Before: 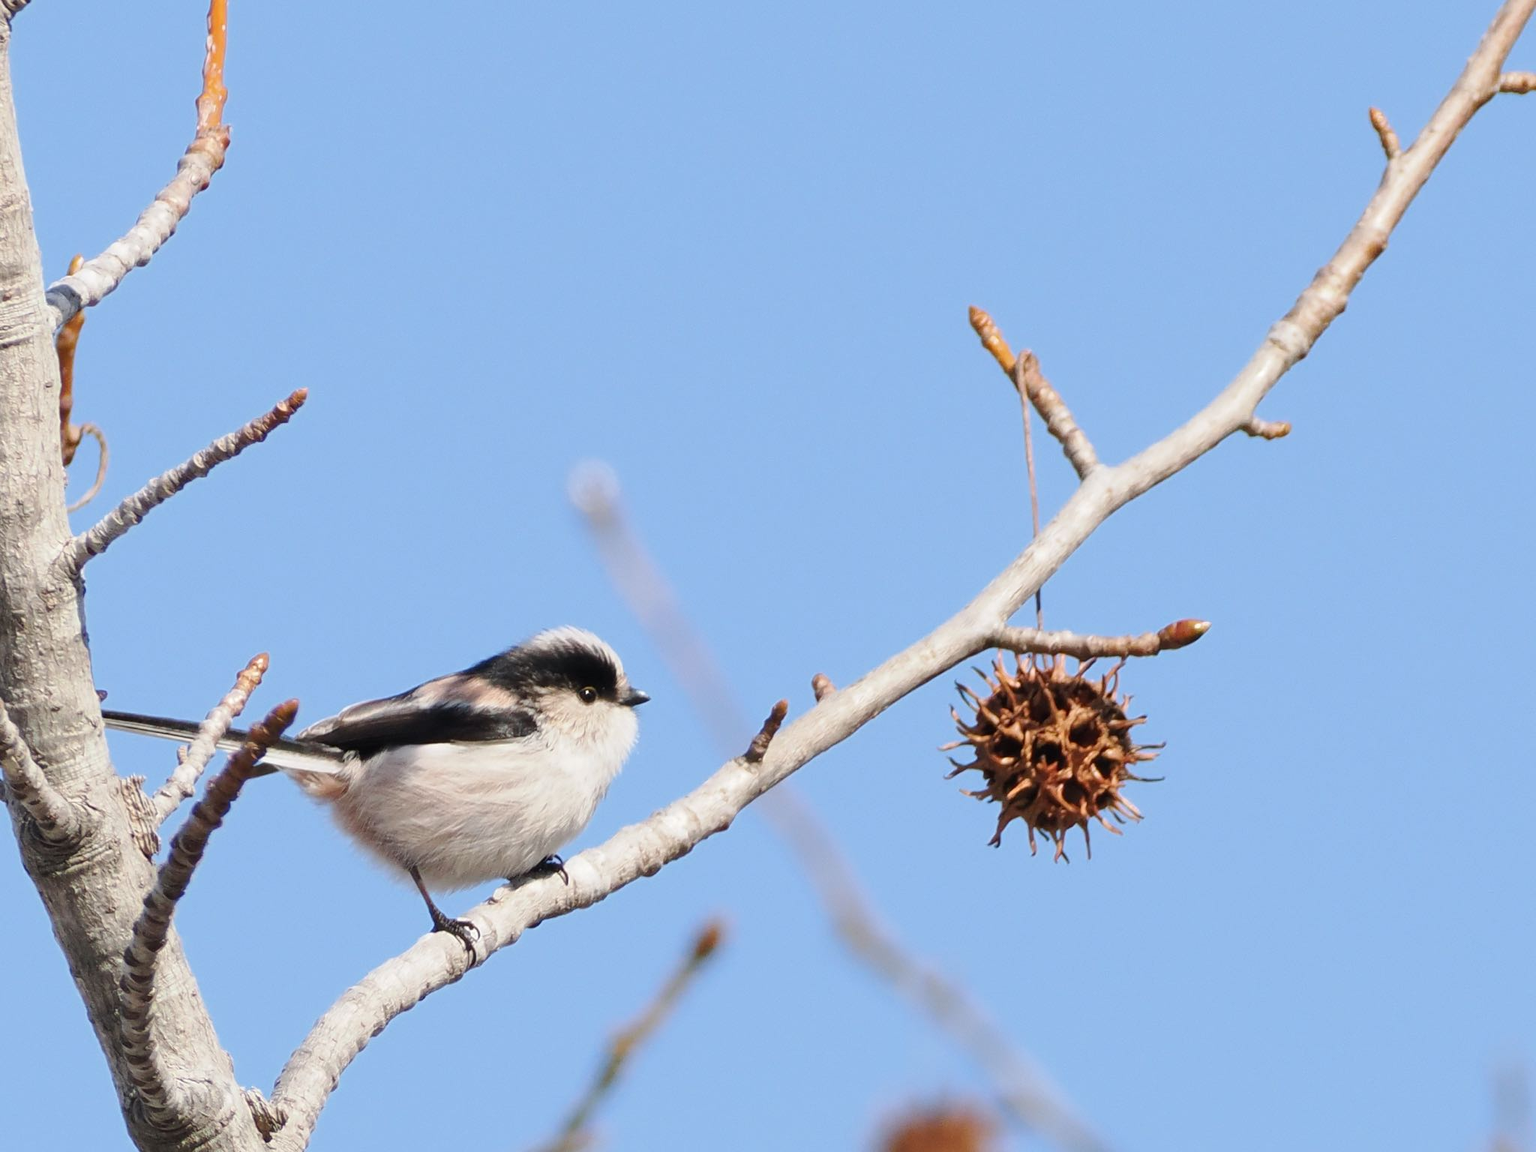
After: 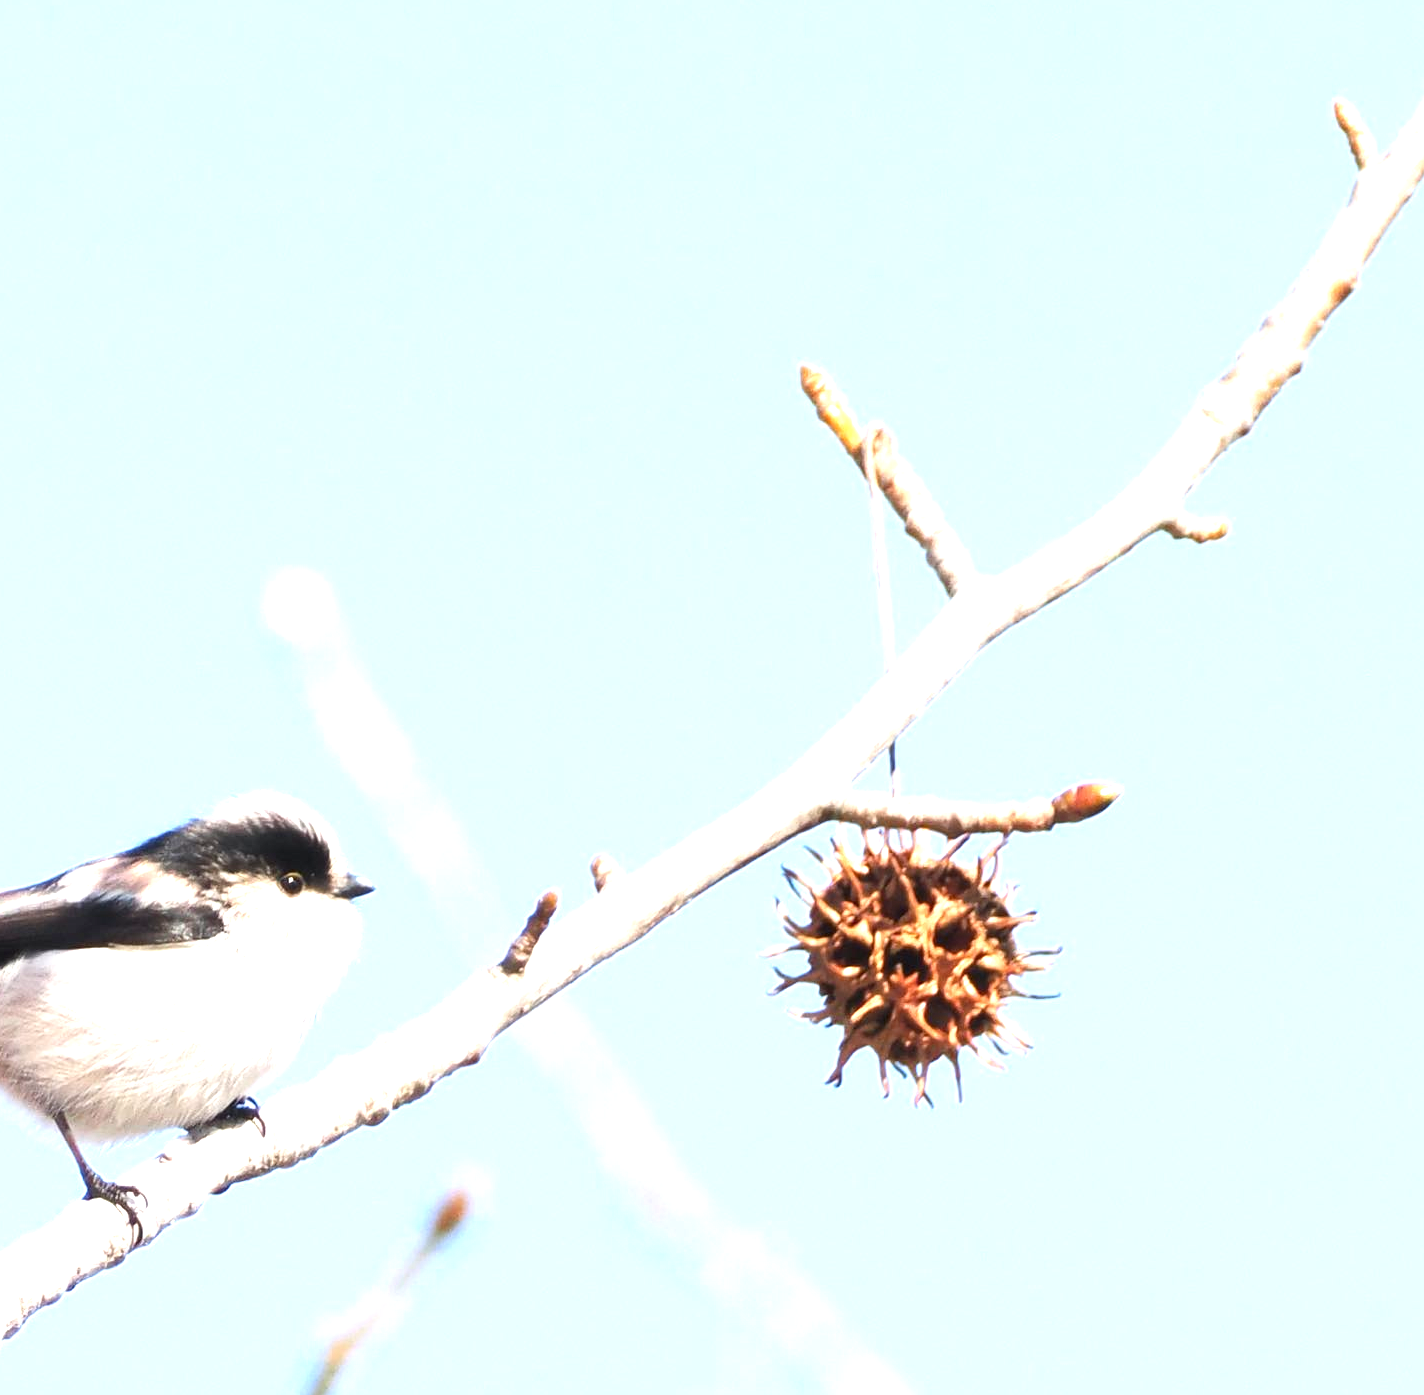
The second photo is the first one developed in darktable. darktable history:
crop and rotate: left 24.034%, top 2.838%, right 6.406%, bottom 6.299%
exposure: black level correction 0, exposure 1.5 EV, compensate highlight preservation false
color balance: mode lift, gamma, gain (sRGB)
